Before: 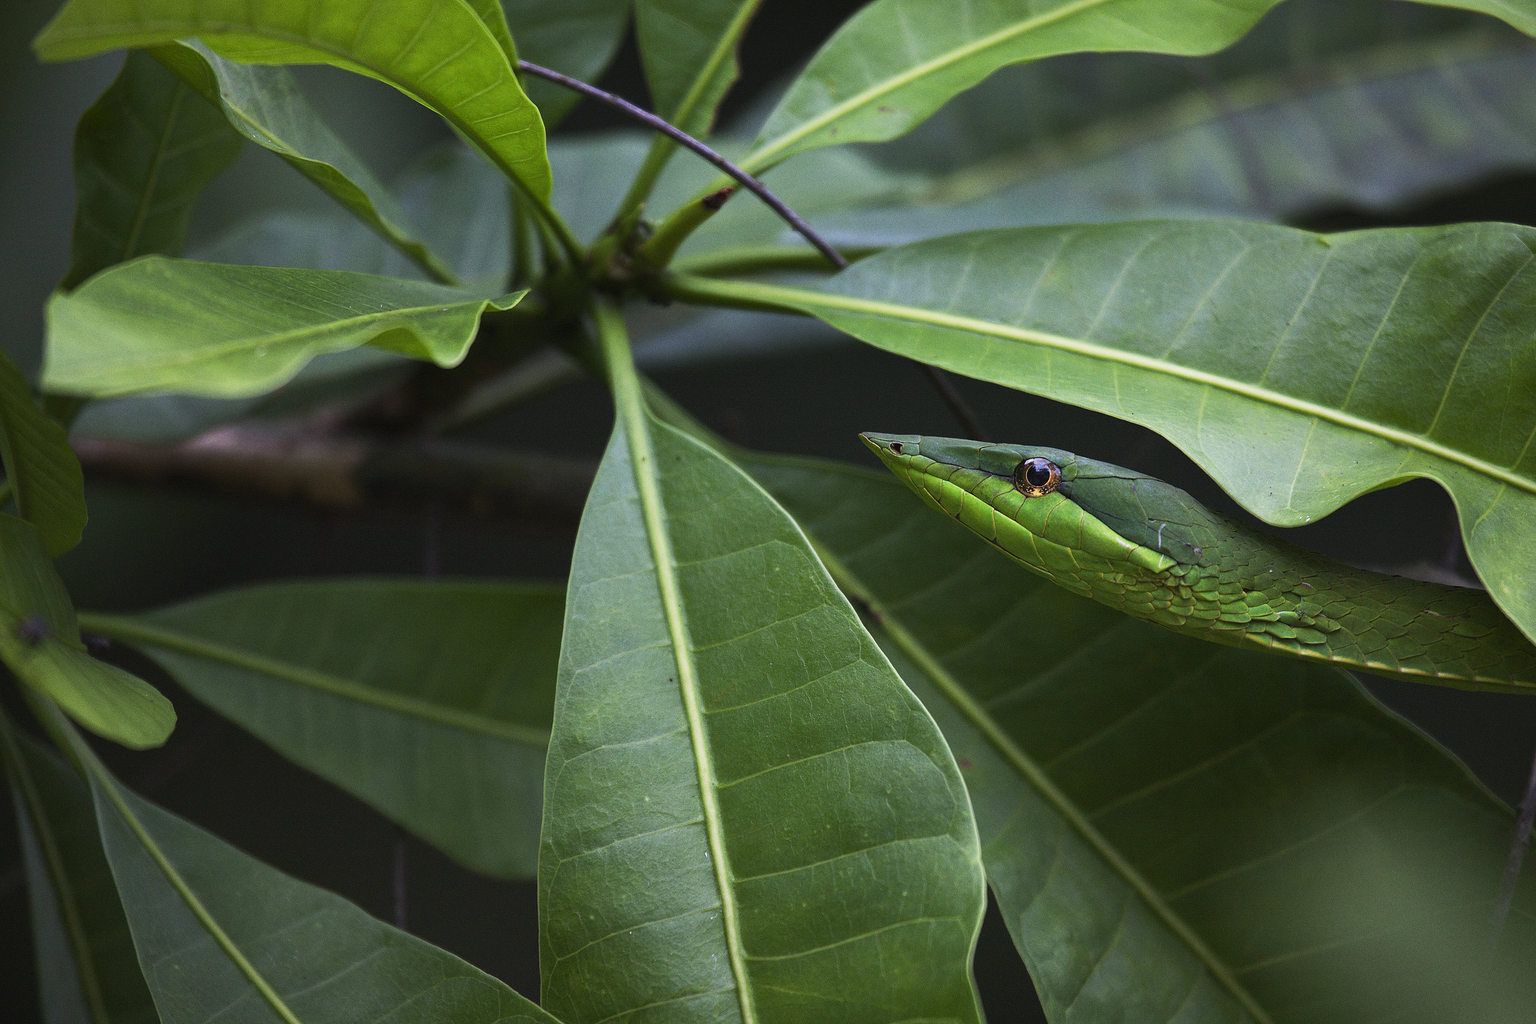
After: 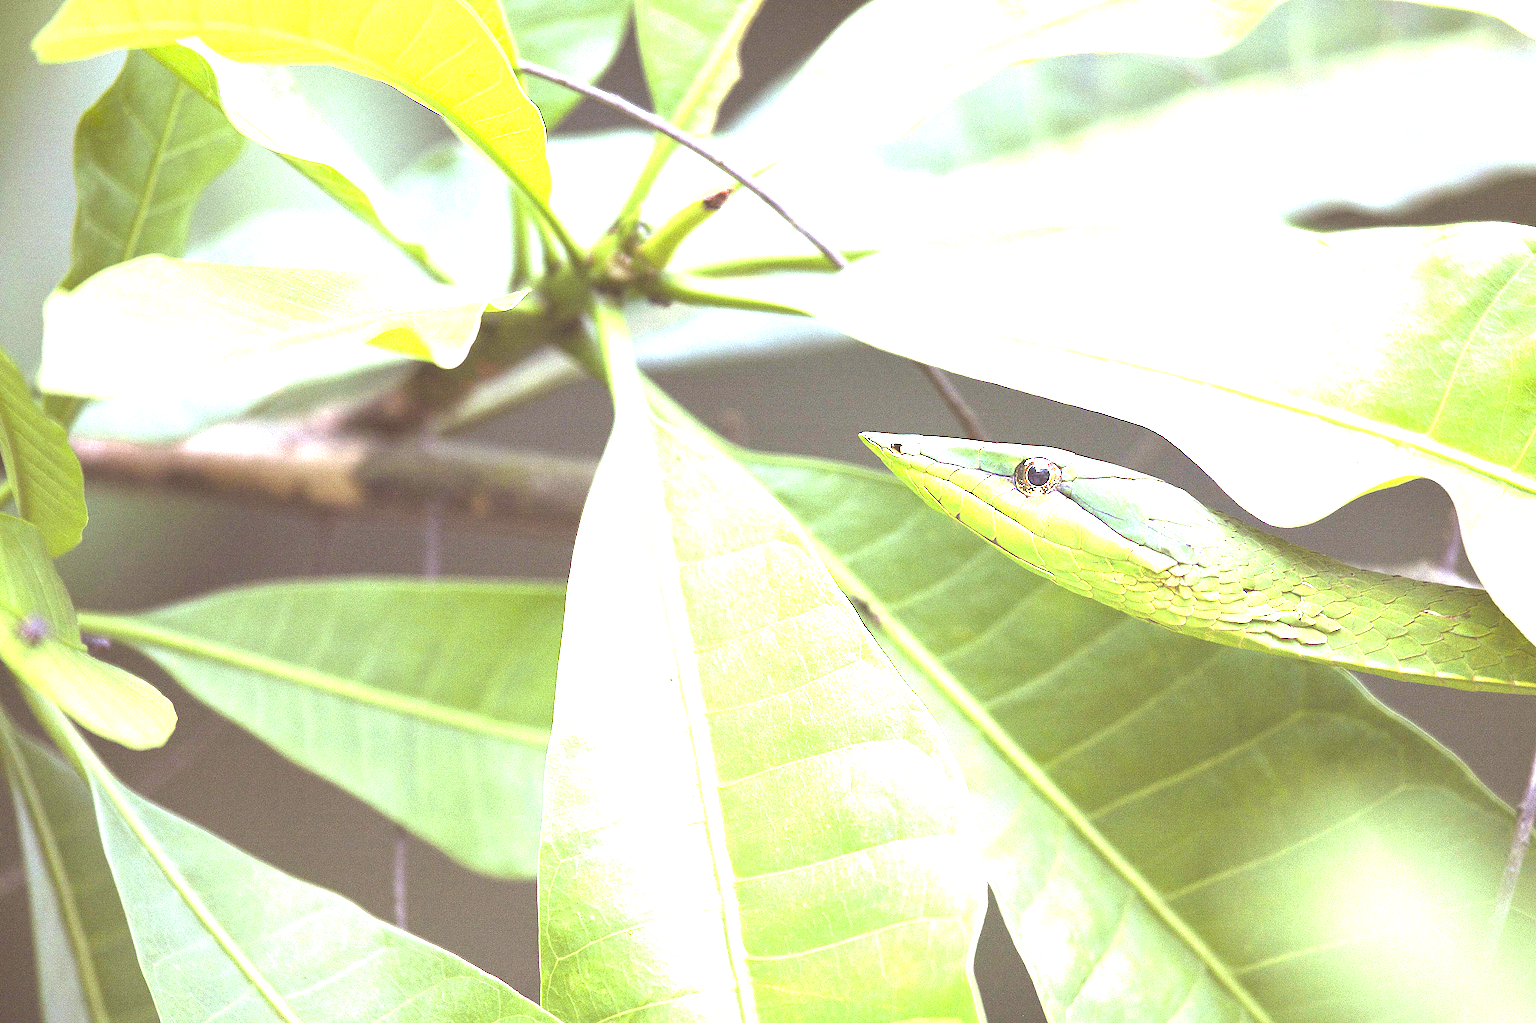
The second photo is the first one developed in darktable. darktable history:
exposure: black level correction 0, exposure 4 EV, compensate exposure bias true, compensate highlight preservation false
rgb levels: mode RGB, independent channels, levels [[0, 0.474, 1], [0, 0.5, 1], [0, 0.5, 1]]
